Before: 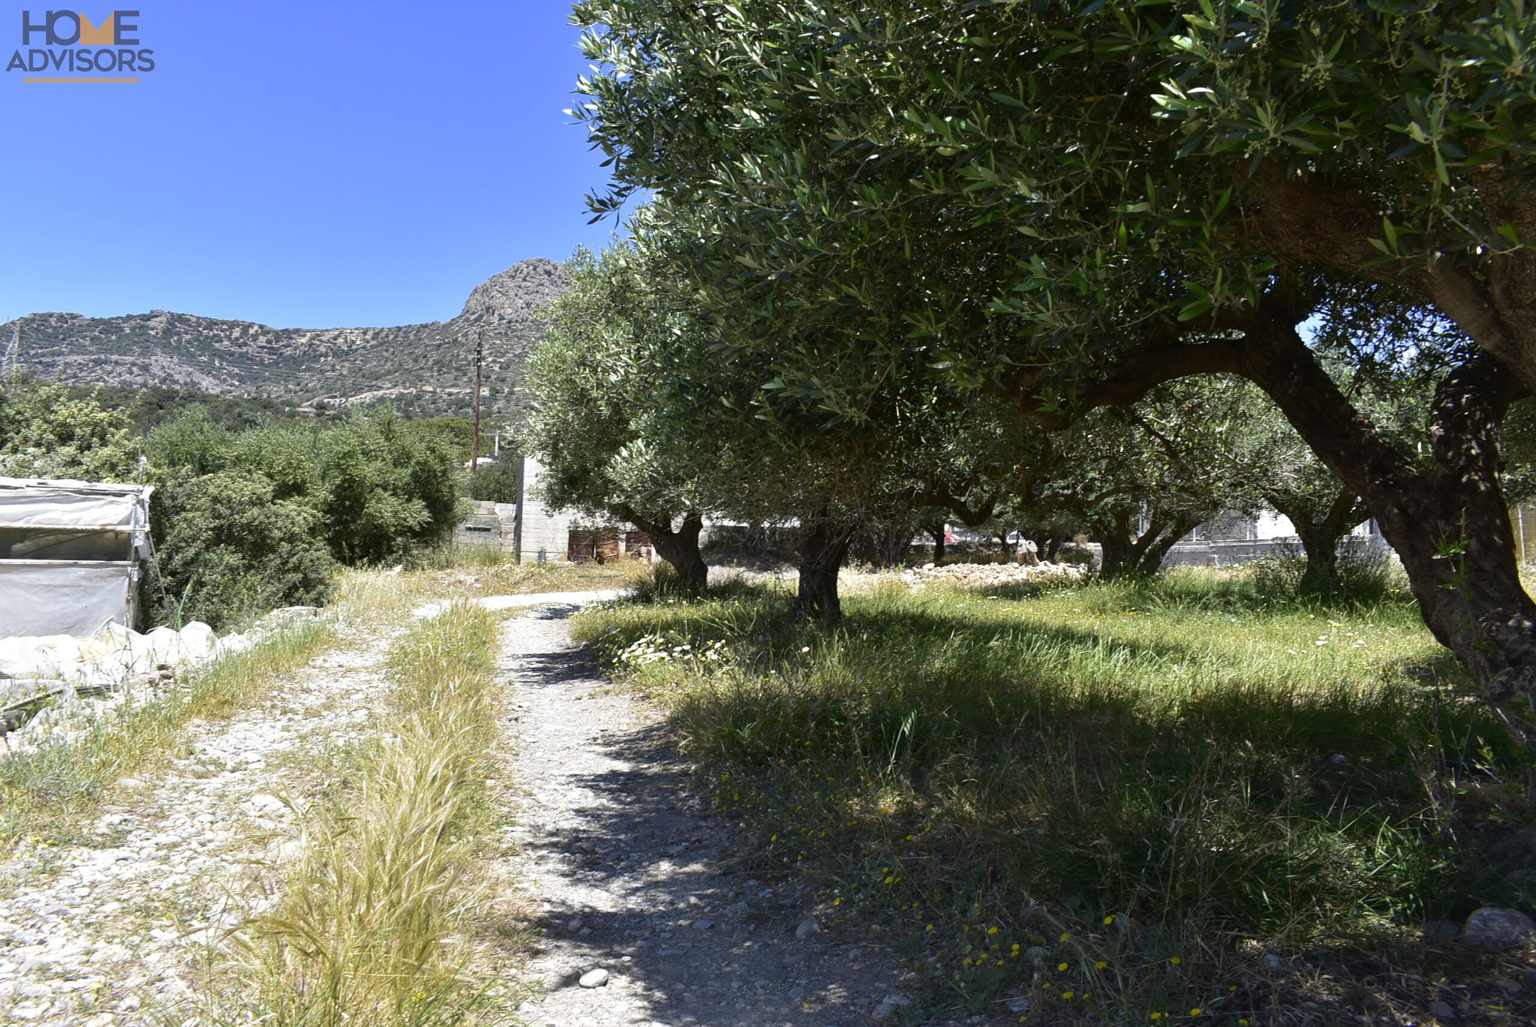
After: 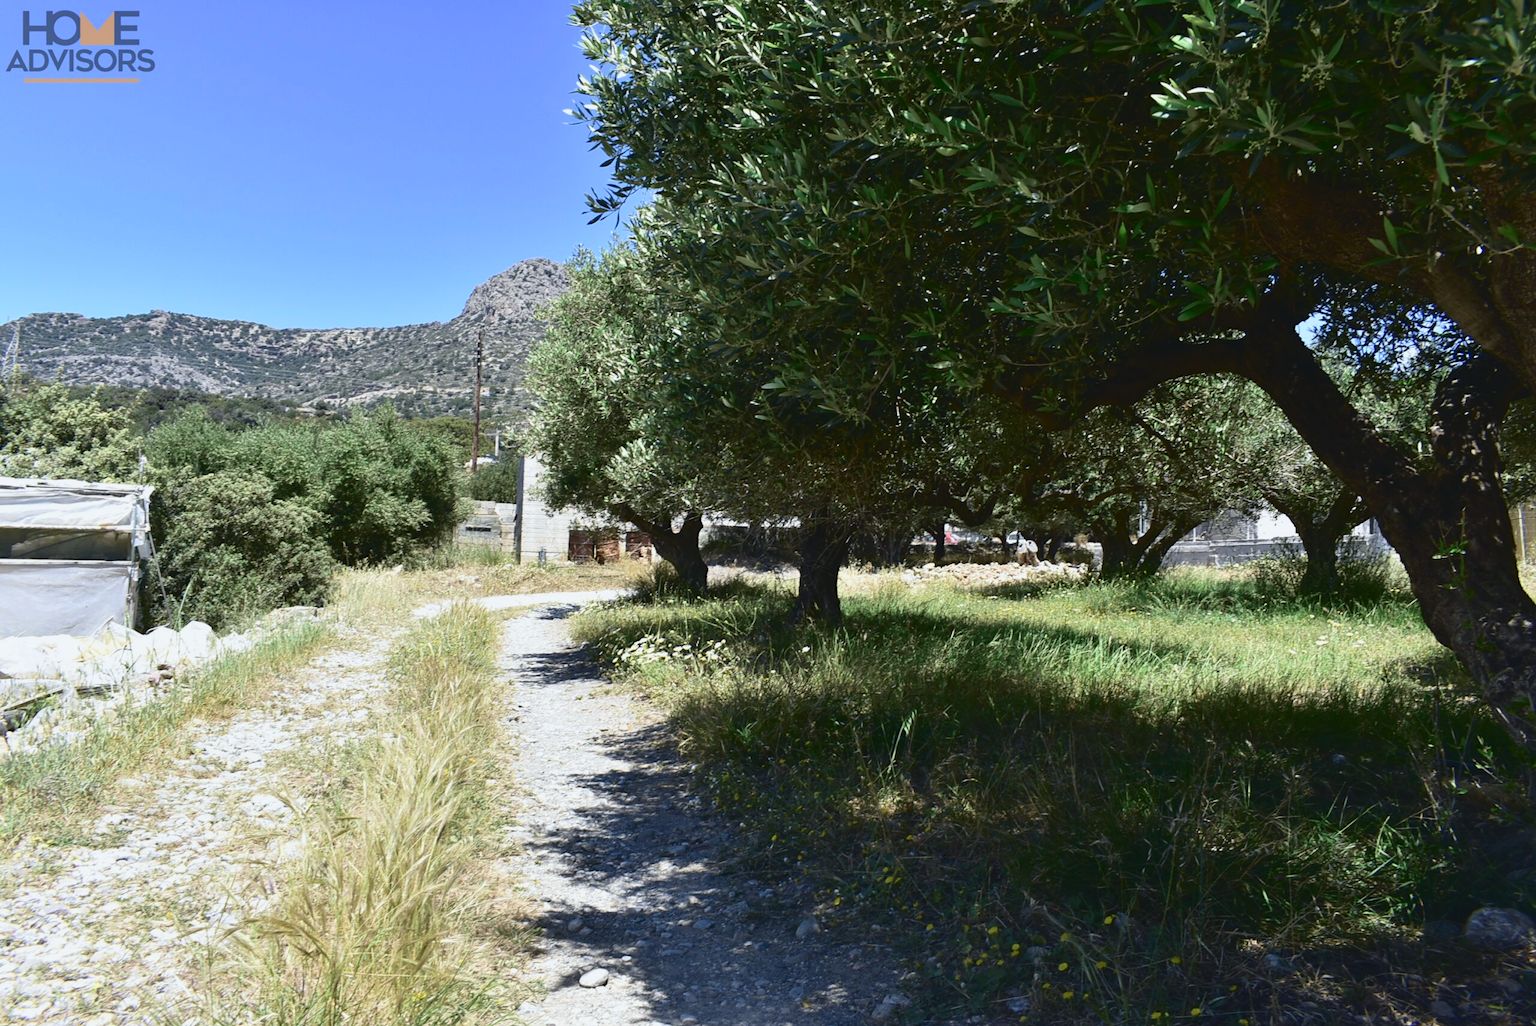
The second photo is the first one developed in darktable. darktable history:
tone curve: curves: ch0 [(0, 0.047) (0.15, 0.127) (0.46, 0.466) (0.751, 0.788) (1, 0.961)]; ch1 [(0, 0) (0.43, 0.408) (0.476, 0.469) (0.505, 0.501) (0.553, 0.557) (0.592, 0.58) (0.631, 0.625) (1, 1)]; ch2 [(0, 0) (0.505, 0.495) (0.55, 0.557) (0.583, 0.573) (1, 1)], color space Lab, independent channels, preserve colors none
